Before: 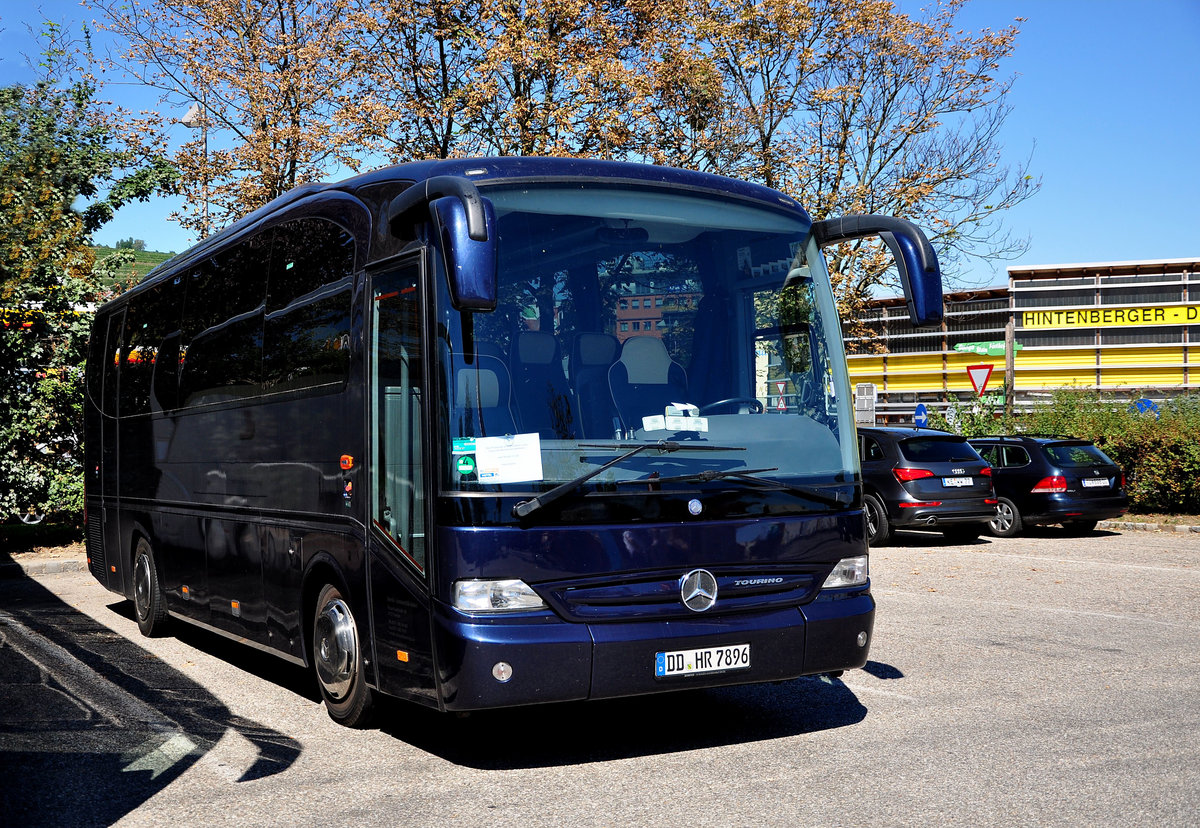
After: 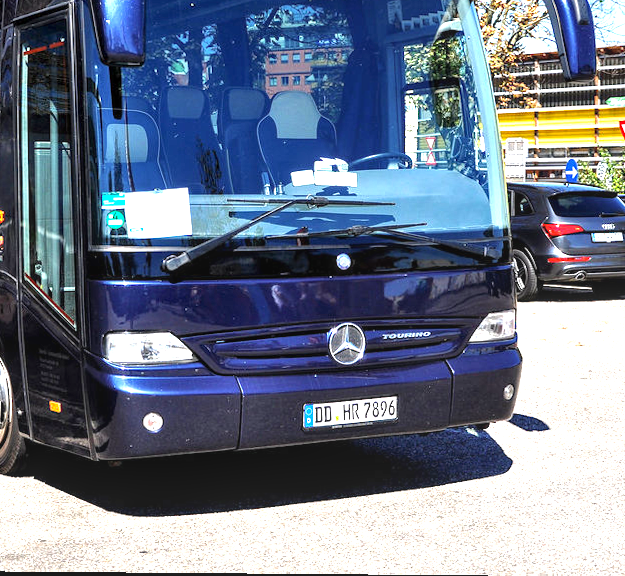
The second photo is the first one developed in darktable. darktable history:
local contrast: on, module defaults
rotate and perspective: lens shift (vertical) 0.048, lens shift (horizontal) -0.024, automatic cropping off
crop and rotate: left 29.237%, top 31.152%, right 19.807%
exposure: black level correction 0, exposure 1.45 EV, compensate exposure bias true, compensate highlight preservation false
